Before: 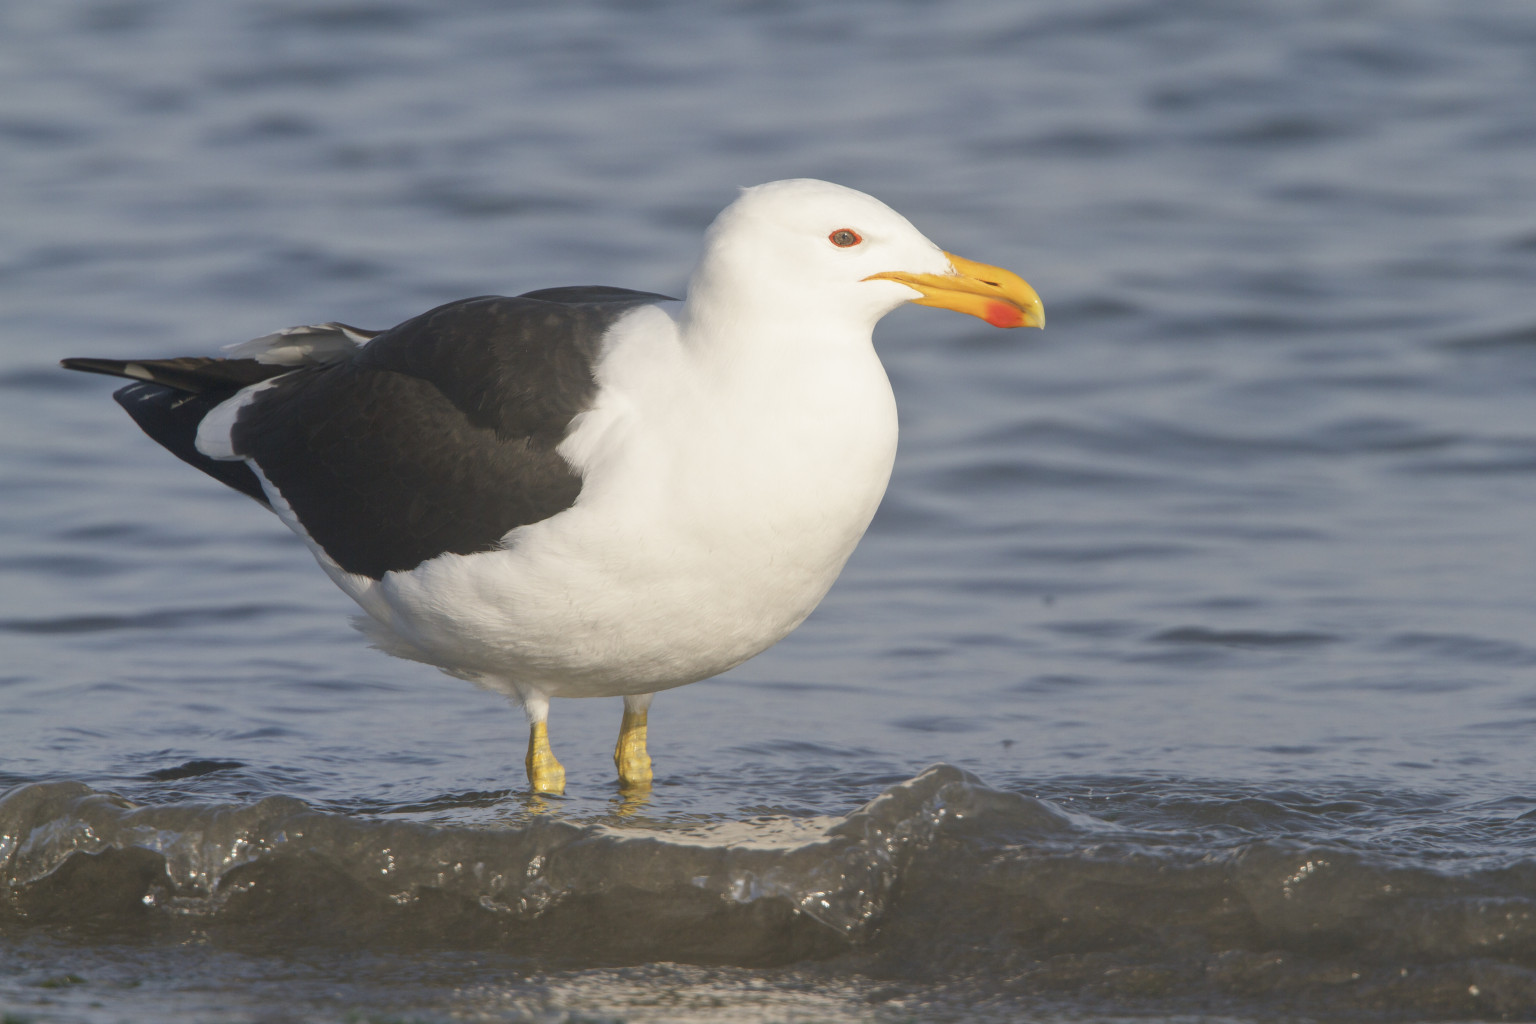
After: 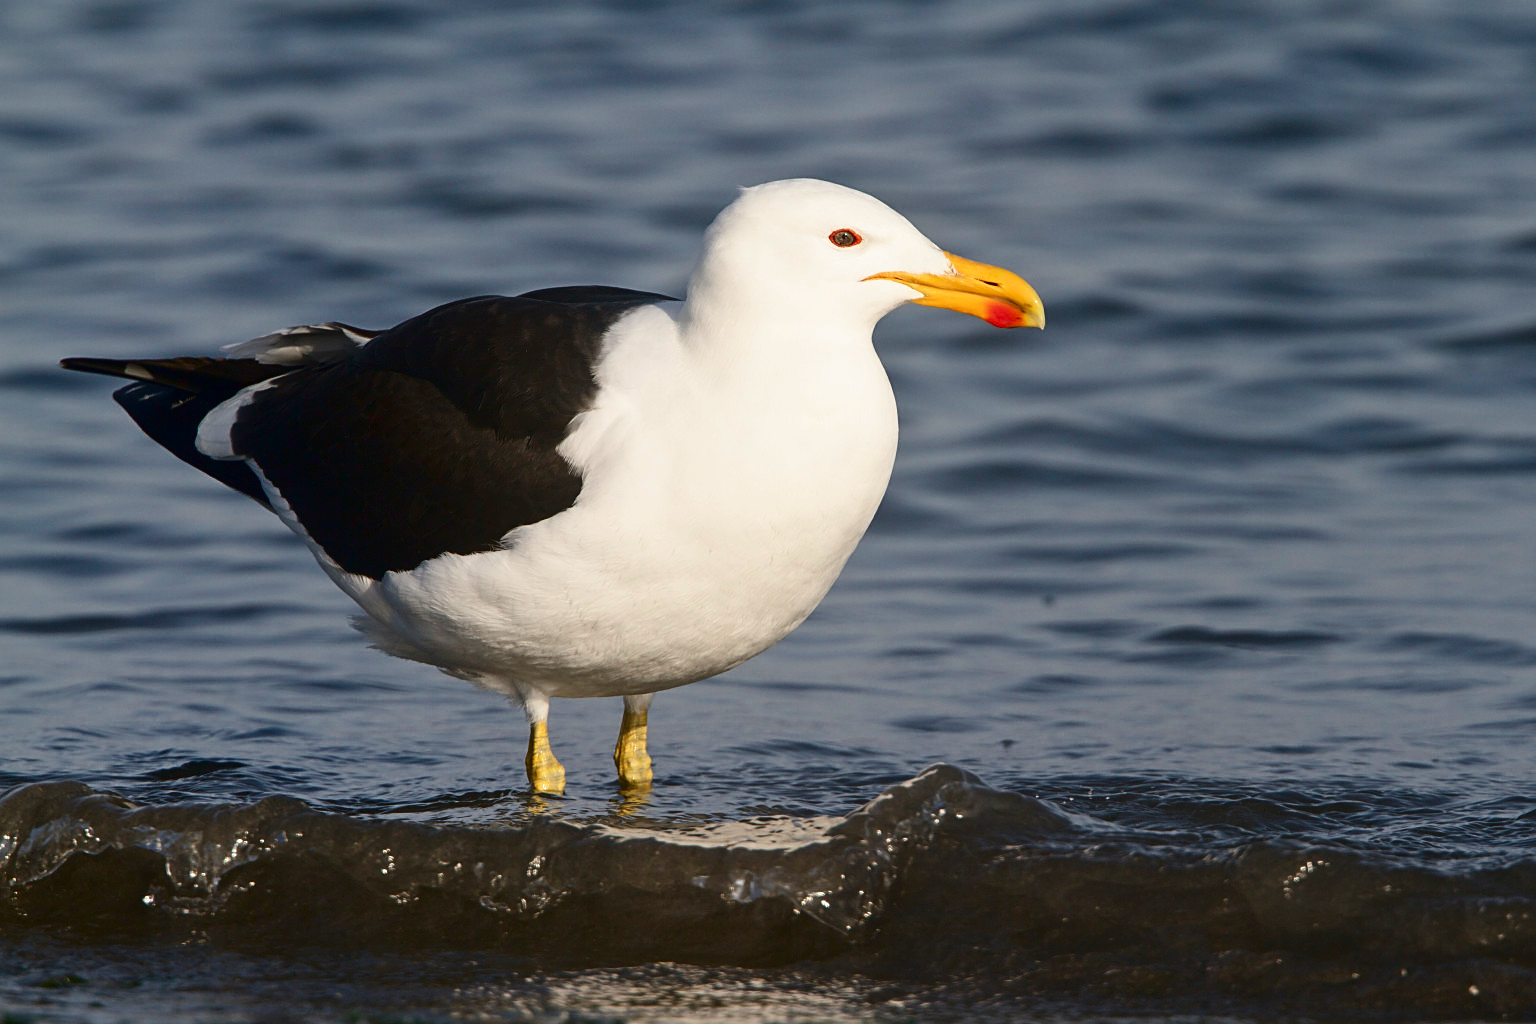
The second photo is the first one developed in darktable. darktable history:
contrast brightness saturation: contrast 0.24, brightness -0.24, saturation 0.14
sharpen: on, module defaults
